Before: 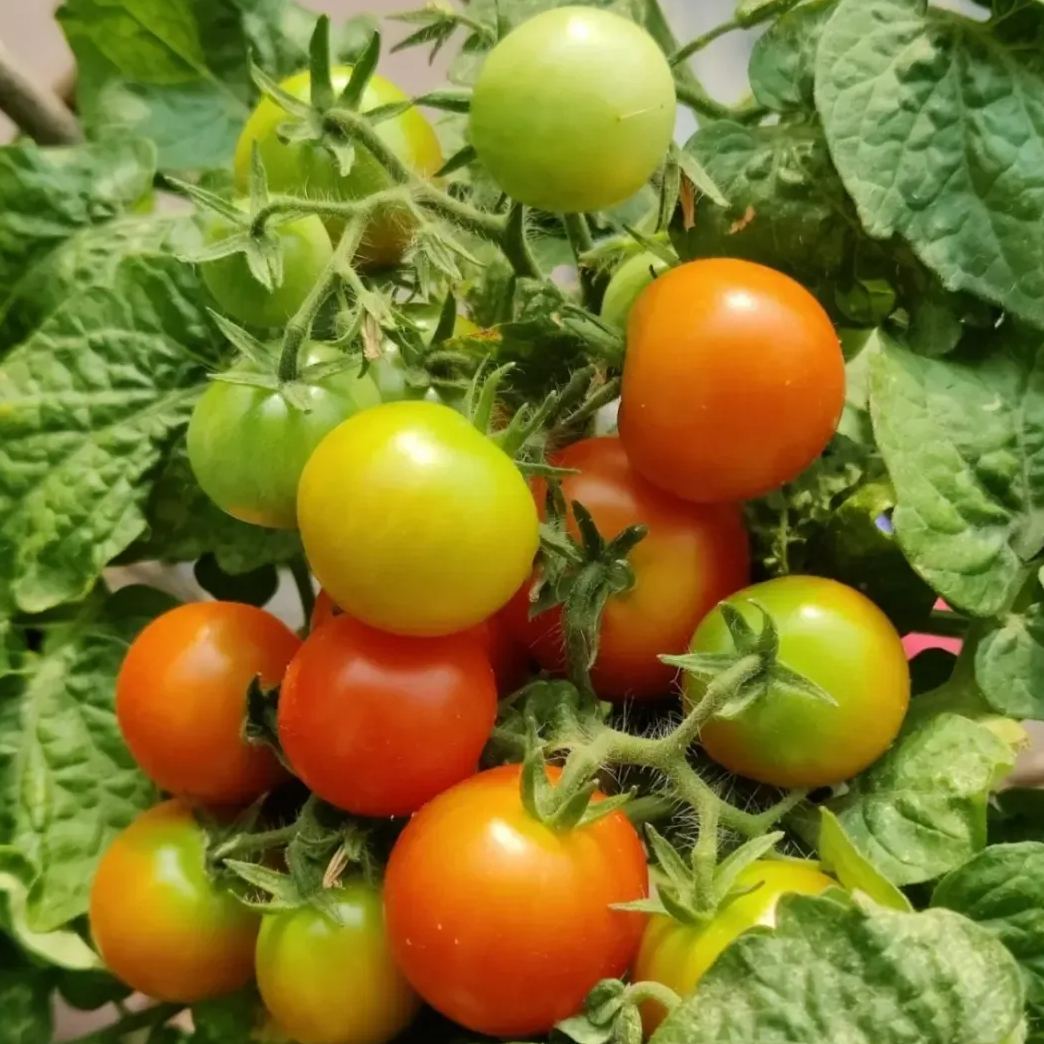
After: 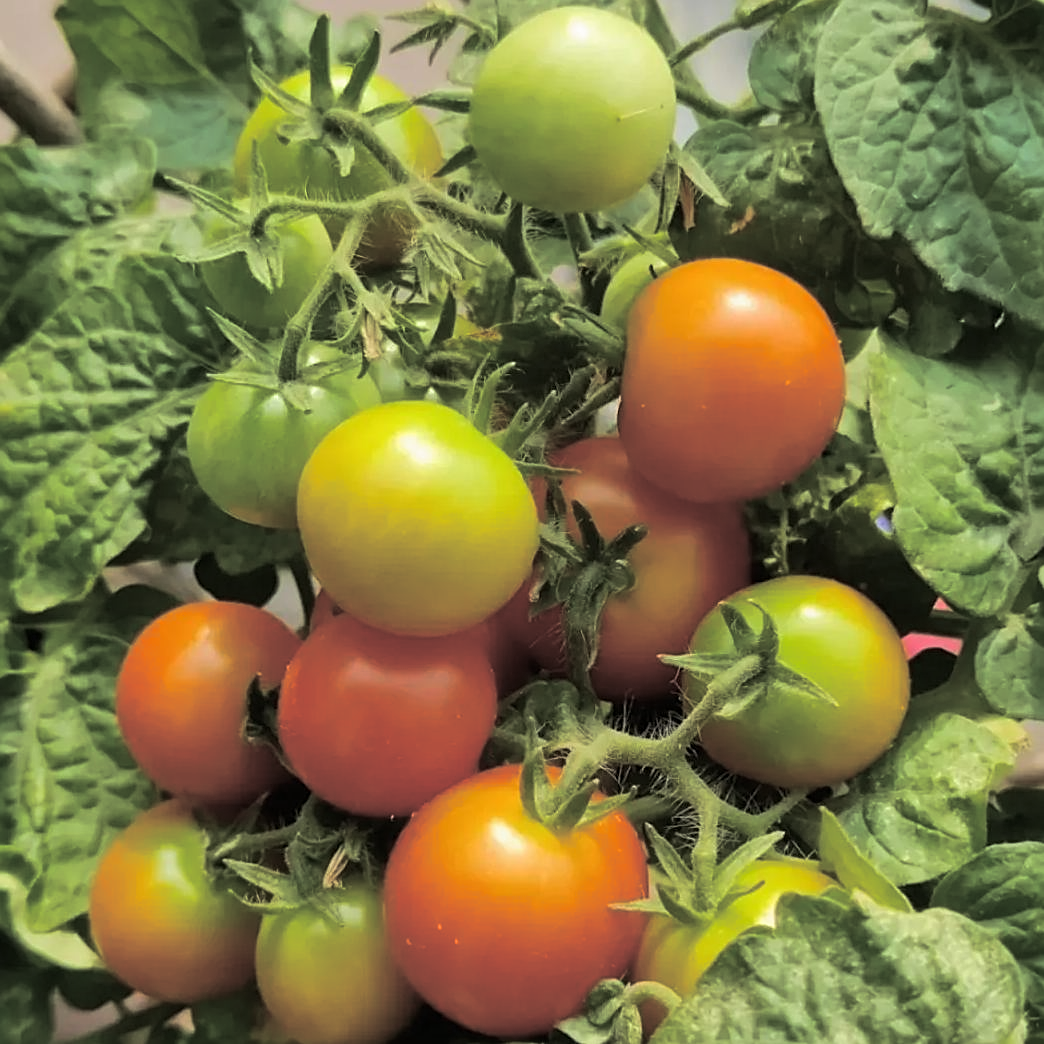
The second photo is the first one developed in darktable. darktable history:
sharpen: on, module defaults
split-toning: shadows › hue 36°, shadows › saturation 0.05, highlights › hue 10.8°, highlights › saturation 0.15, compress 40%
